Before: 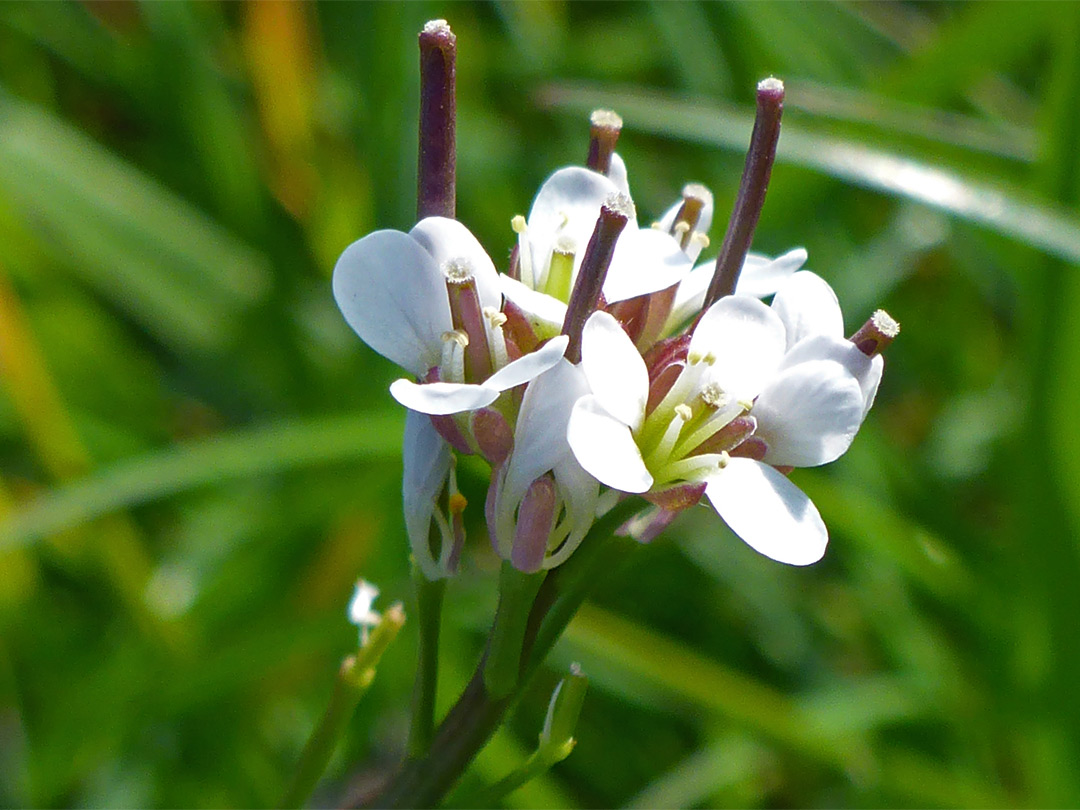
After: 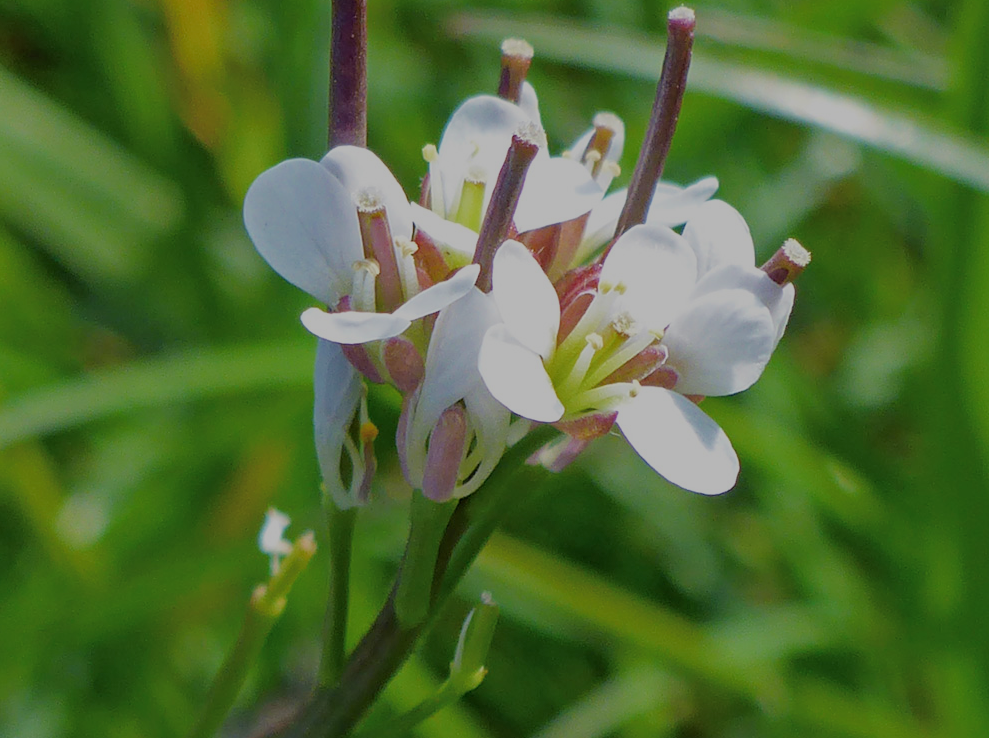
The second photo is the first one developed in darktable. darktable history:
crop and rotate: left 8.403%, top 8.822%
filmic rgb: black relative exposure -8.03 EV, white relative exposure 8.03 EV, hardness 2.46, latitude 10.43%, contrast 0.71, highlights saturation mix 8.96%, shadows ↔ highlights balance 2.11%
